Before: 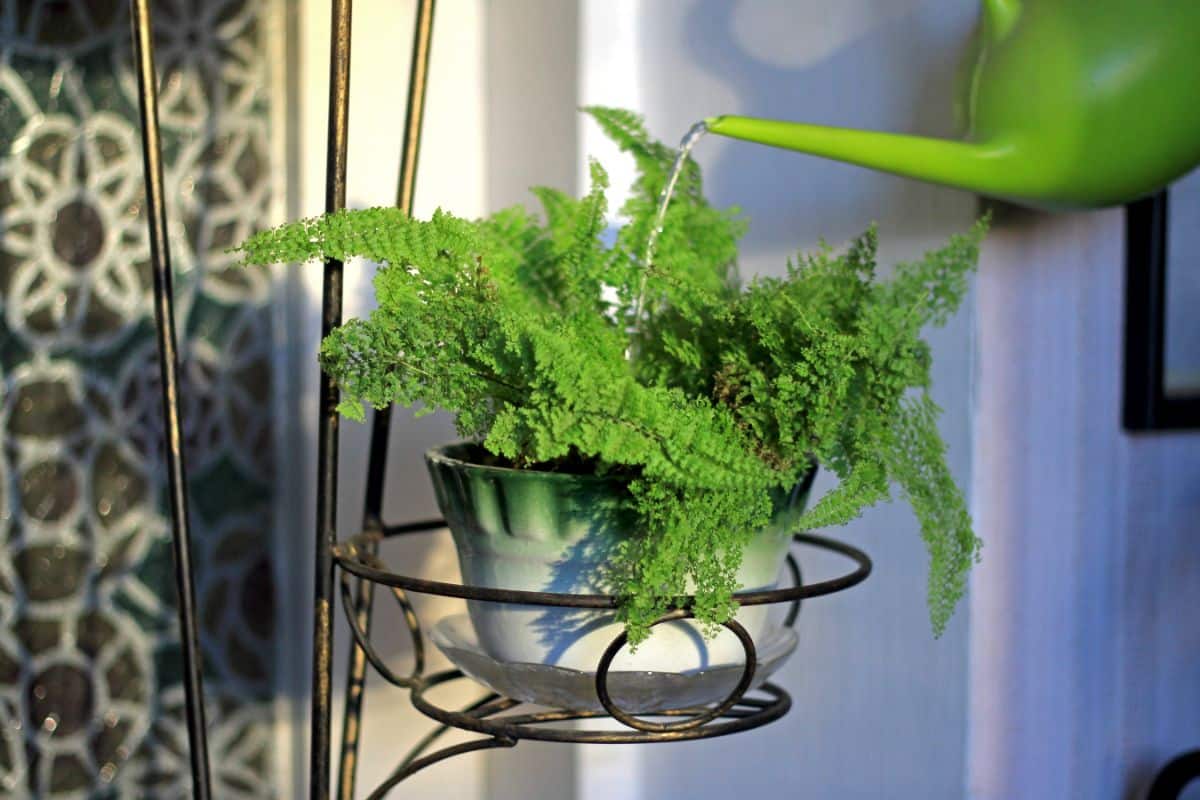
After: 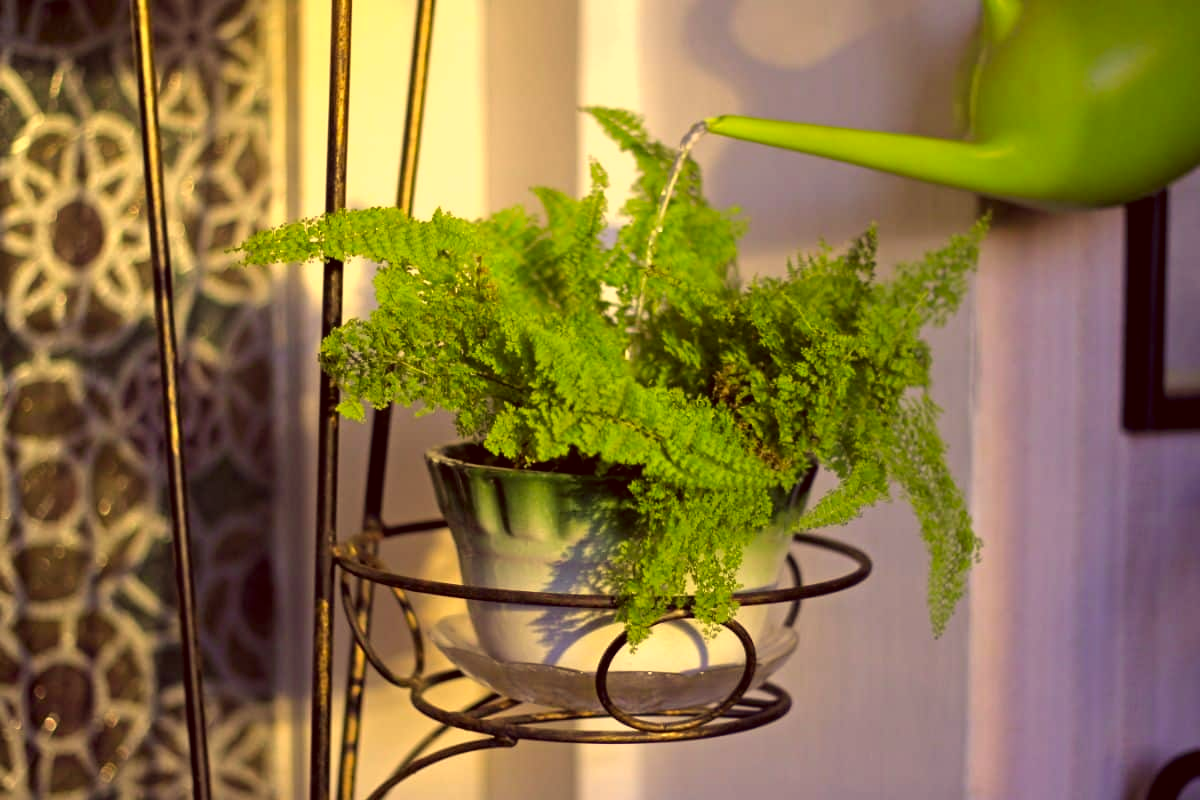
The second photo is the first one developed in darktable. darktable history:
color correction: highlights a* 10.05, highlights b* 39.3, shadows a* 13.87, shadows b* 3.41
